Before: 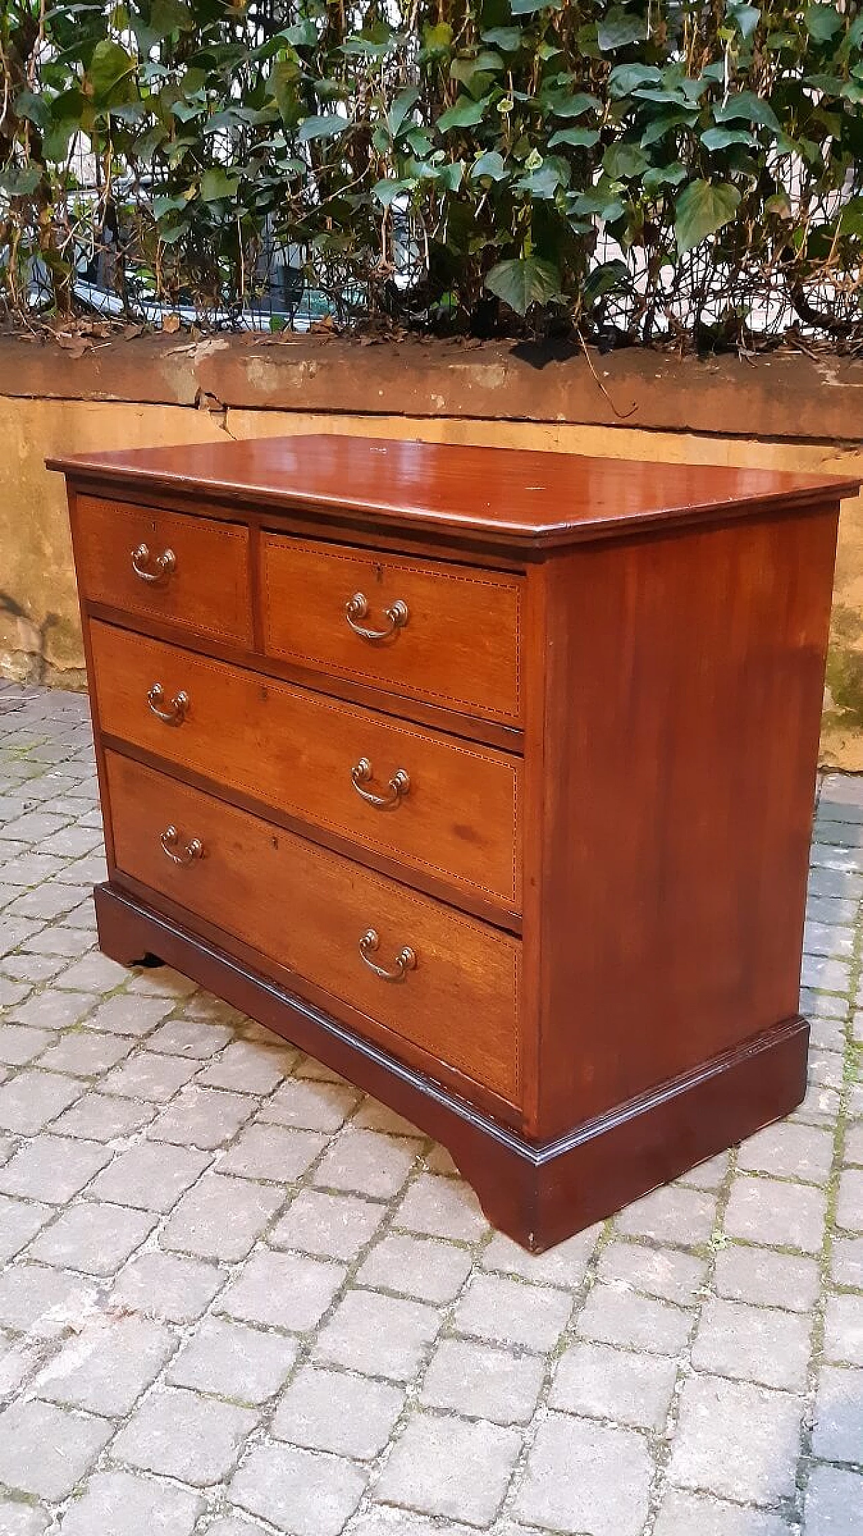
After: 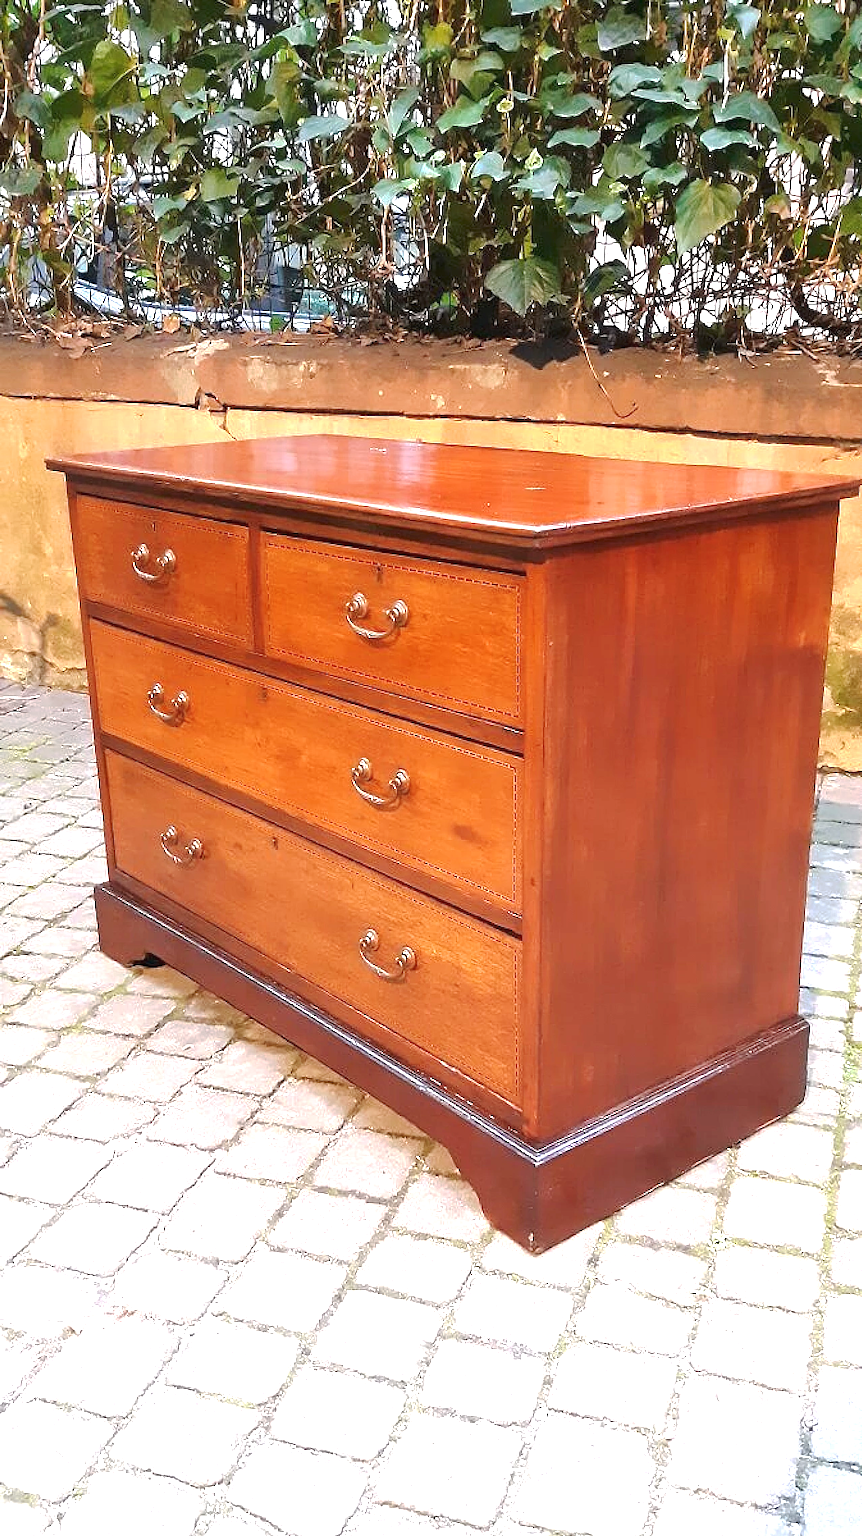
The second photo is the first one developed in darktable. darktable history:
tone curve: curves: ch0 [(0, 0) (0.003, 0.018) (0.011, 0.024) (0.025, 0.038) (0.044, 0.067) (0.069, 0.098) (0.1, 0.13) (0.136, 0.165) (0.177, 0.205) (0.224, 0.249) (0.277, 0.304) (0.335, 0.365) (0.399, 0.432) (0.468, 0.505) (0.543, 0.579) (0.623, 0.652) (0.709, 0.725) (0.801, 0.802) (0.898, 0.876) (1, 1)], preserve colors none
exposure: black level correction 0, exposure 1 EV, compensate exposure bias true, compensate highlight preservation false
